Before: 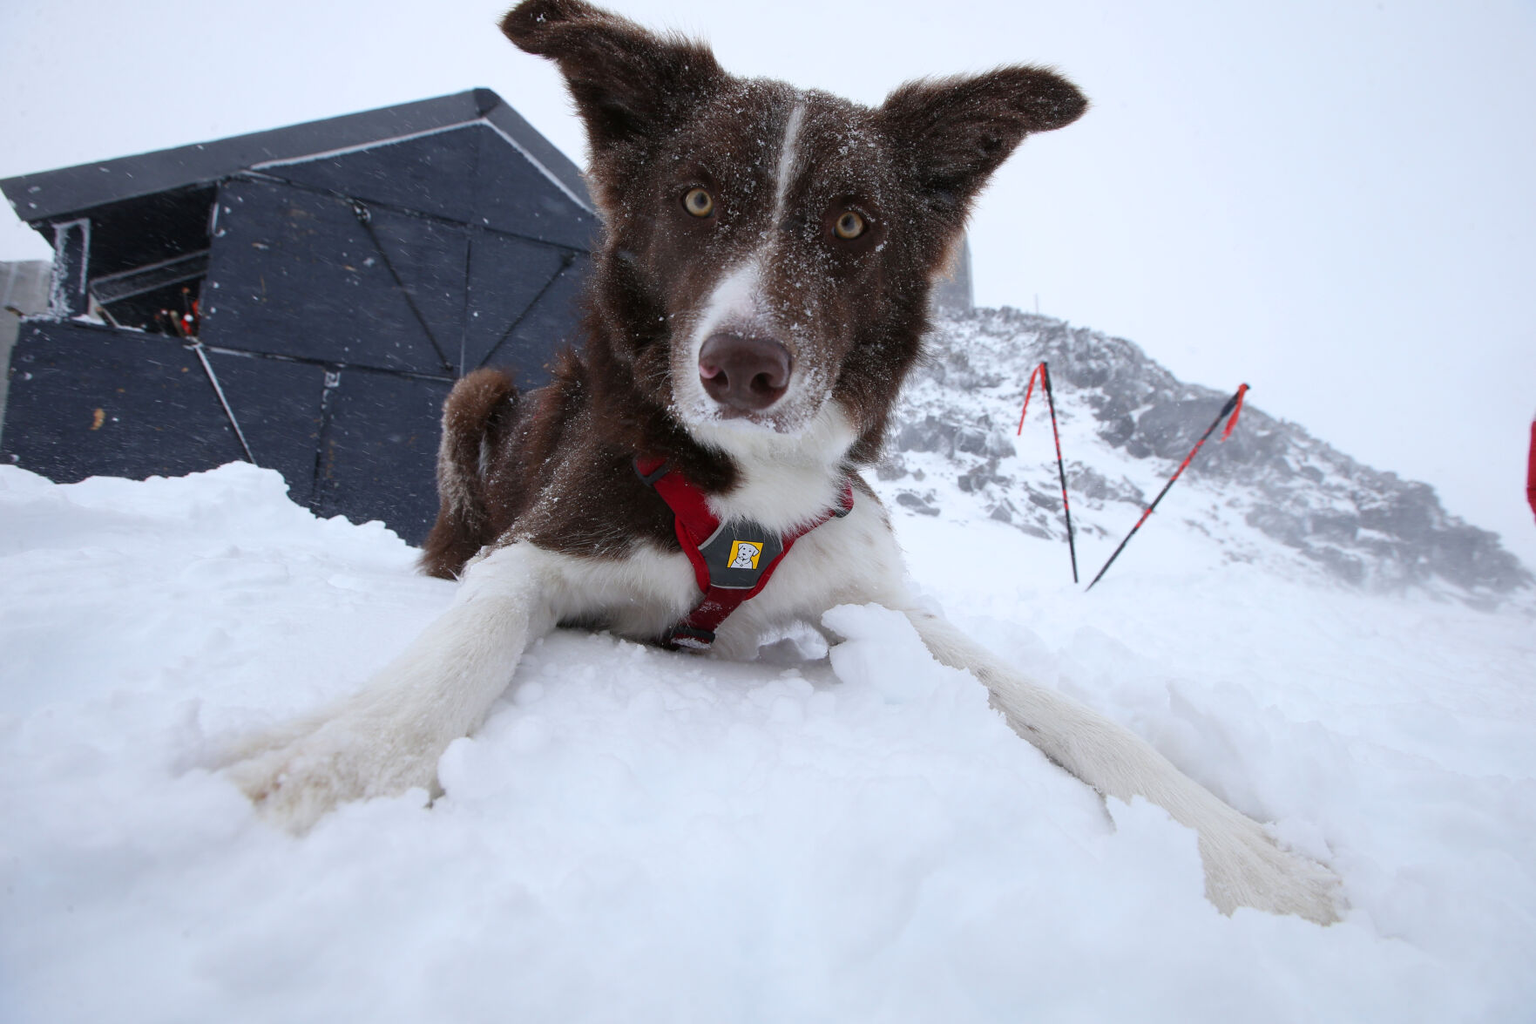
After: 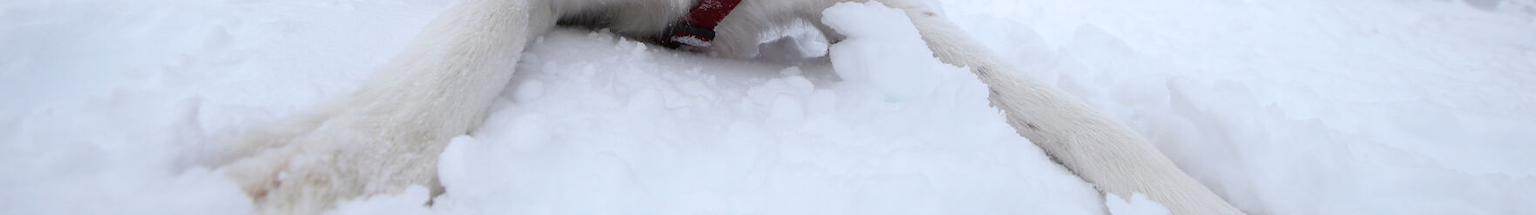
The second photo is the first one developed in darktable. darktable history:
crop and rotate: top 58.816%, bottom 20.09%
